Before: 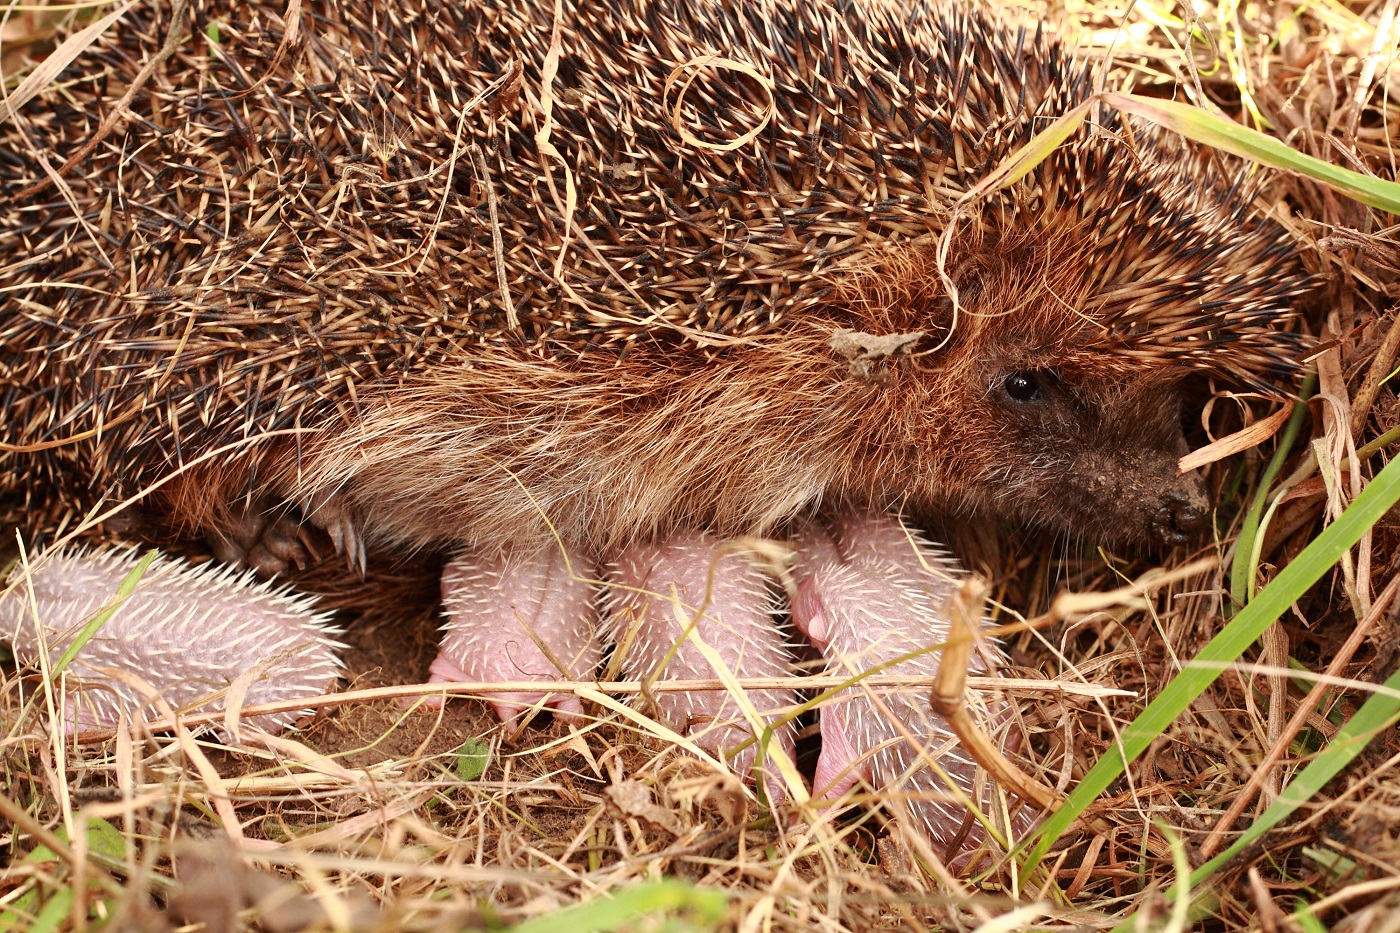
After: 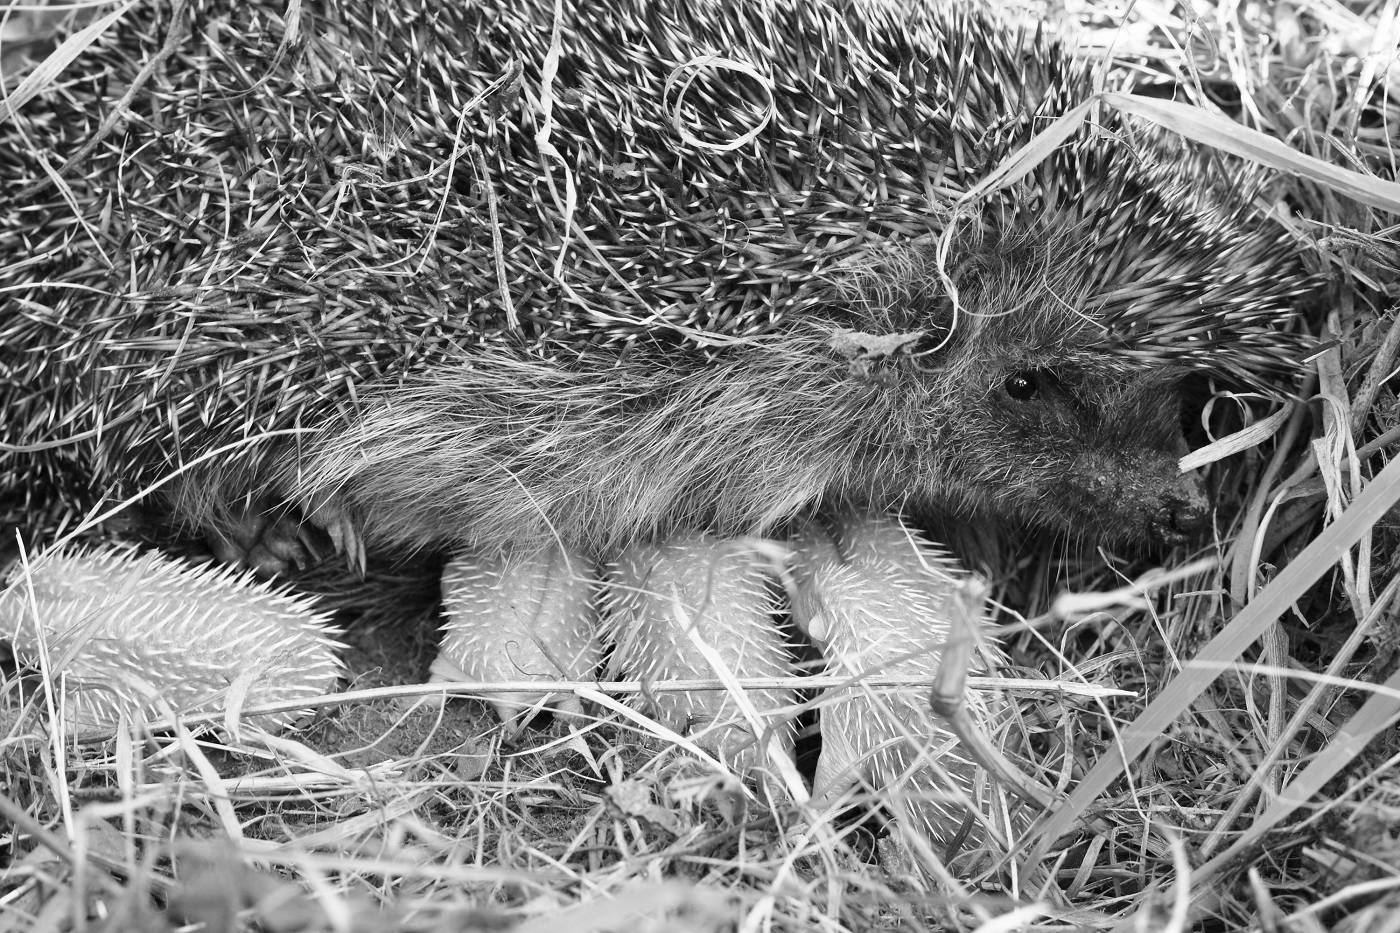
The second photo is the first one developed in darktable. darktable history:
contrast brightness saturation: contrast 0.03, brightness 0.06, saturation 0.13
monochrome: a 1.94, b -0.638
